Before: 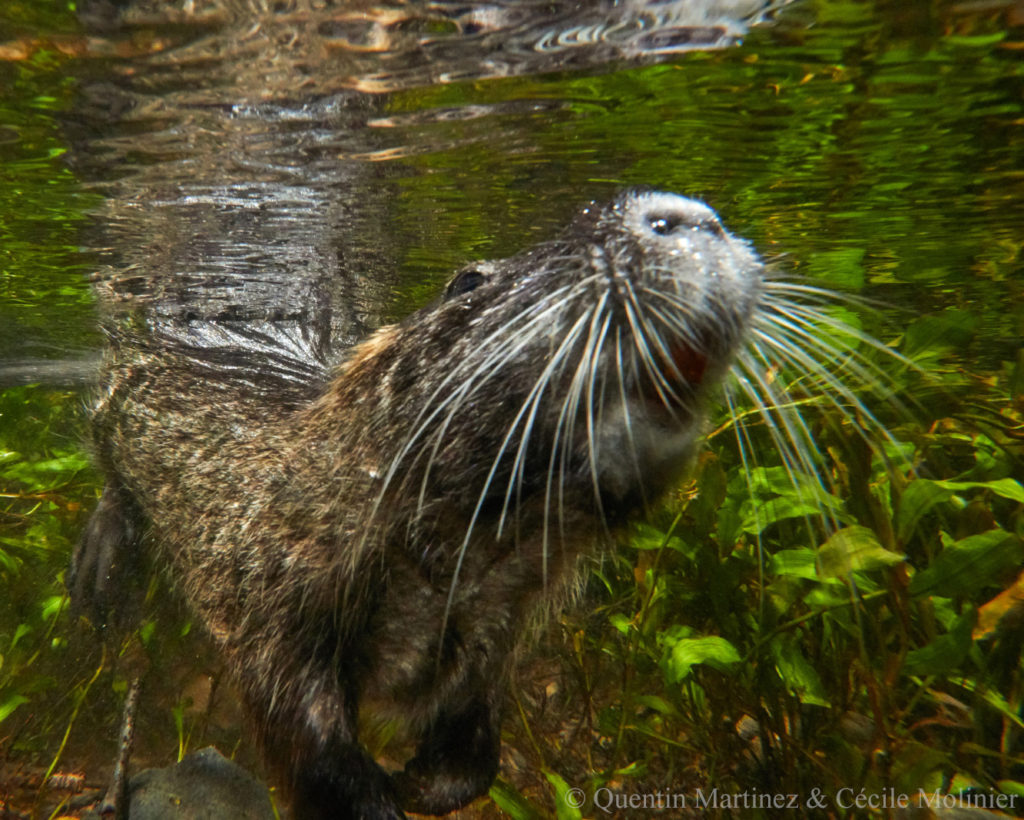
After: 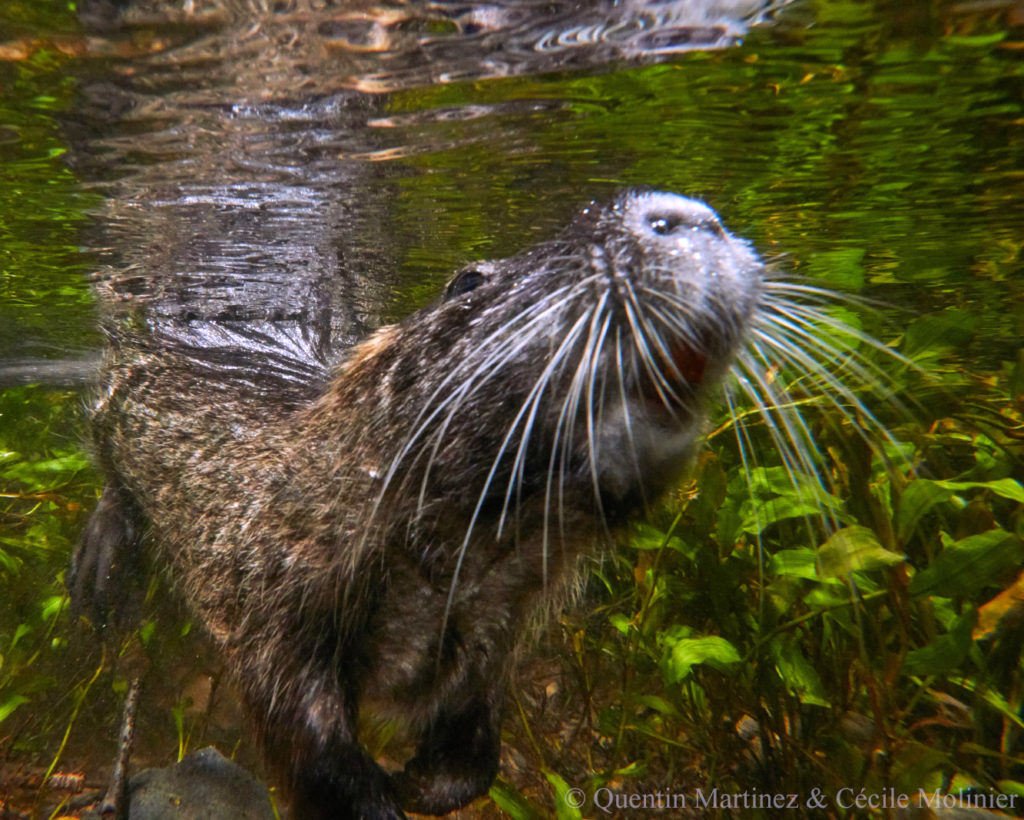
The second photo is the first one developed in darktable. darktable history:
bloom: size 9%, threshold 100%, strength 7%
white balance: red 1.042, blue 1.17
